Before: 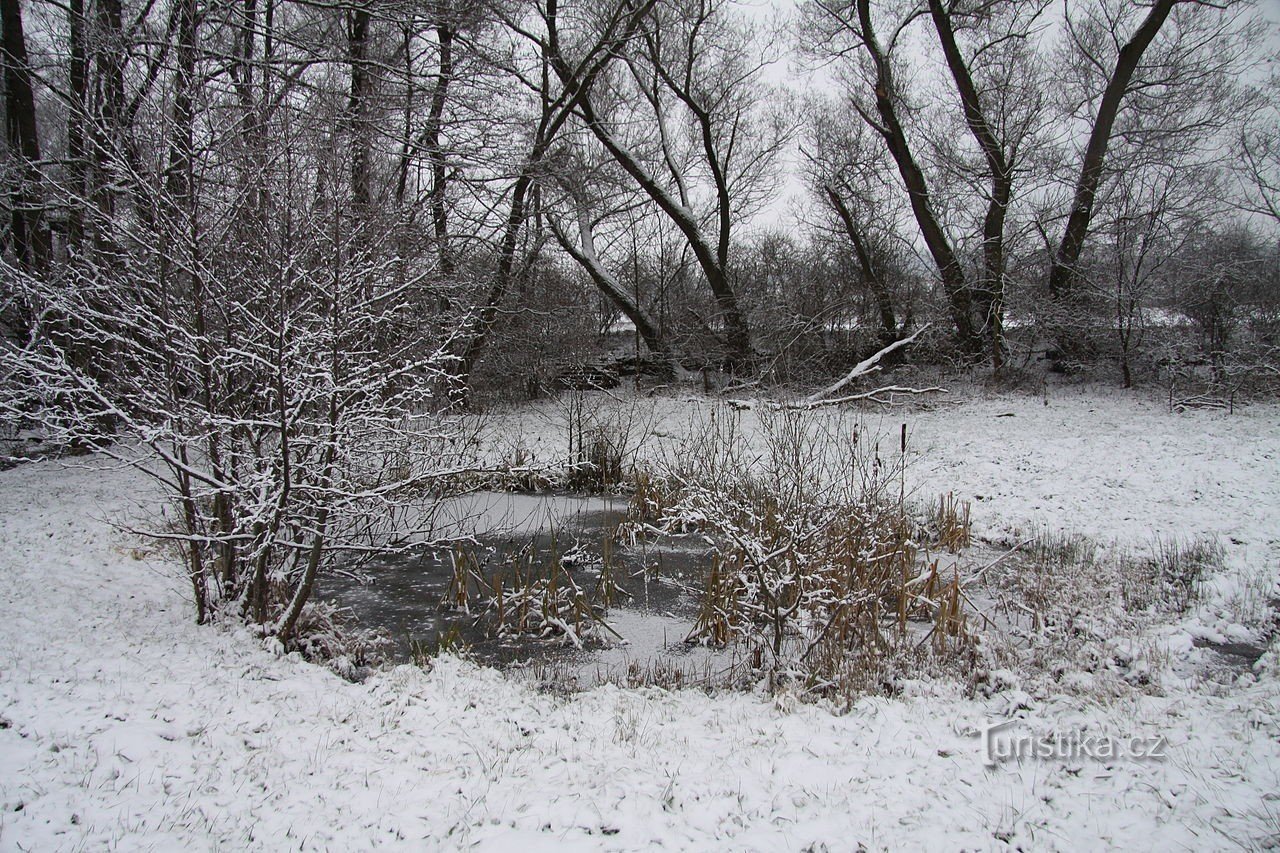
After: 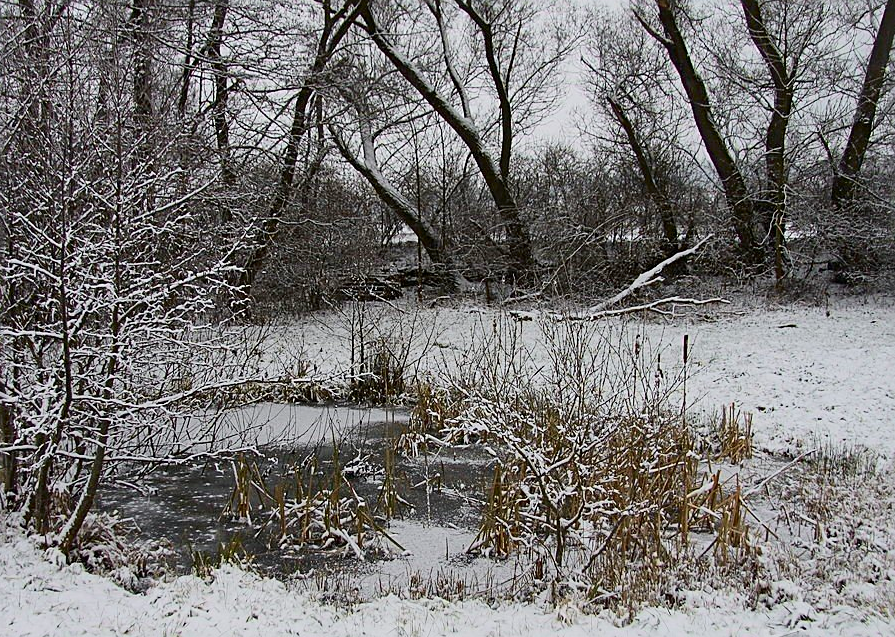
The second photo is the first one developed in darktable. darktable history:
crop and rotate: left 17.046%, top 10.659%, right 12.989%, bottom 14.553%
tone curve: curves: ch0 [(0, 0) (0.091, 0.066) (0.184, 0.16) (0.491, 0.519) (0.748, 0.765) (1, 0.919)]; ch1 [(0, 0) (0.179, 0.173) (0.322, 0.32) (0.424, 0.424) (0.502, 0.5) (0.56, 0.575) (0.631, 0.675) (0.777, 0.806) (1, 1)]; ch2 [(0, 0) (0.434, 0.447) (0.497, 0.498) (0.539, 0.566) (0.676, 0.691) (1, 1)], color space Lab, independent channels, preserve colors none
sharpen: on, module defaults
